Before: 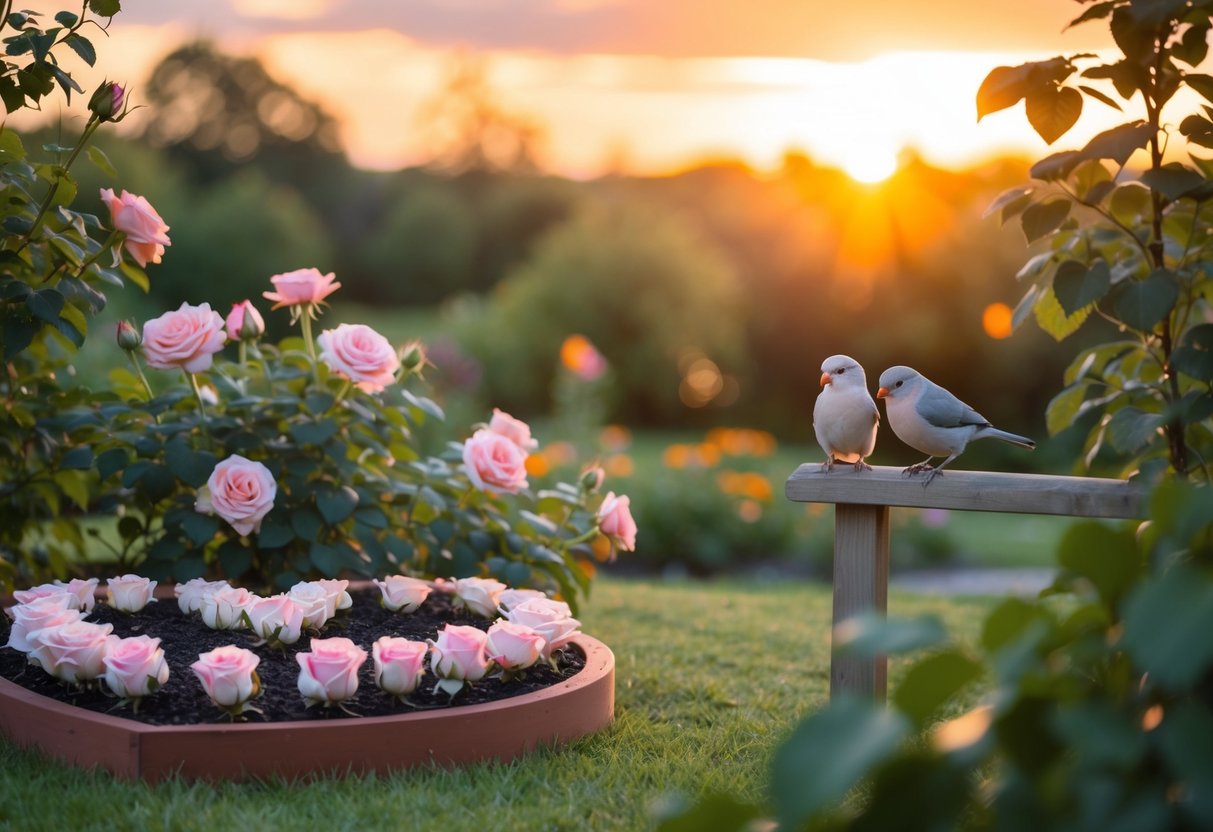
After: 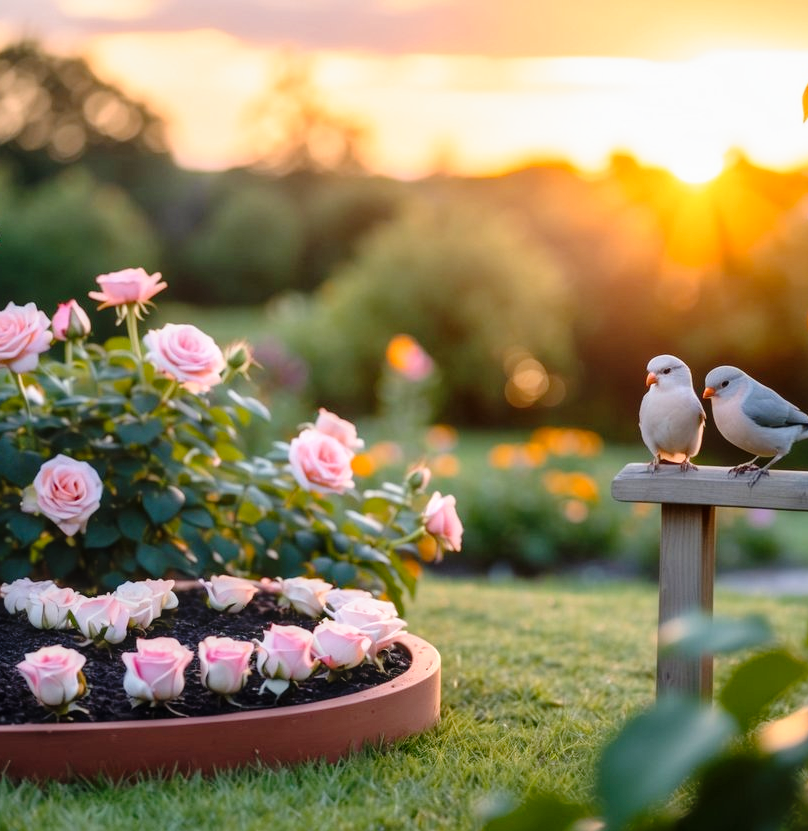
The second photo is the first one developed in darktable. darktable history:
local contrast: on, module defaults
crop and rotate: left 14.409%, right 18.949%
tone curve: curves: ch0 [(0, 0.013) (0.129, 0.1) (0.327, 0.382) (0.489, 0.573) (0.66, 0.748) (0.858, 0.926) (1, 0.977)]; ch1 [(0, 0) (0.353, 0.344) (0.45, 0.46) (0.498, 0.498) (0.521, 0.512) (0.563, 0.559) (0.592, 0.578) (0.647, 0.657) (1, 1)]; ch2 [(0, 0) (0.333, 0.346) (0.375, 0.375) (0.424, 0.43) (0.476, 0.492) (0.502, 0.502) (0.524, 0.531) (0.579, 0.61) (0.612, 0.644) (0.66, 0.715) (1, 1)], preserve colors none
